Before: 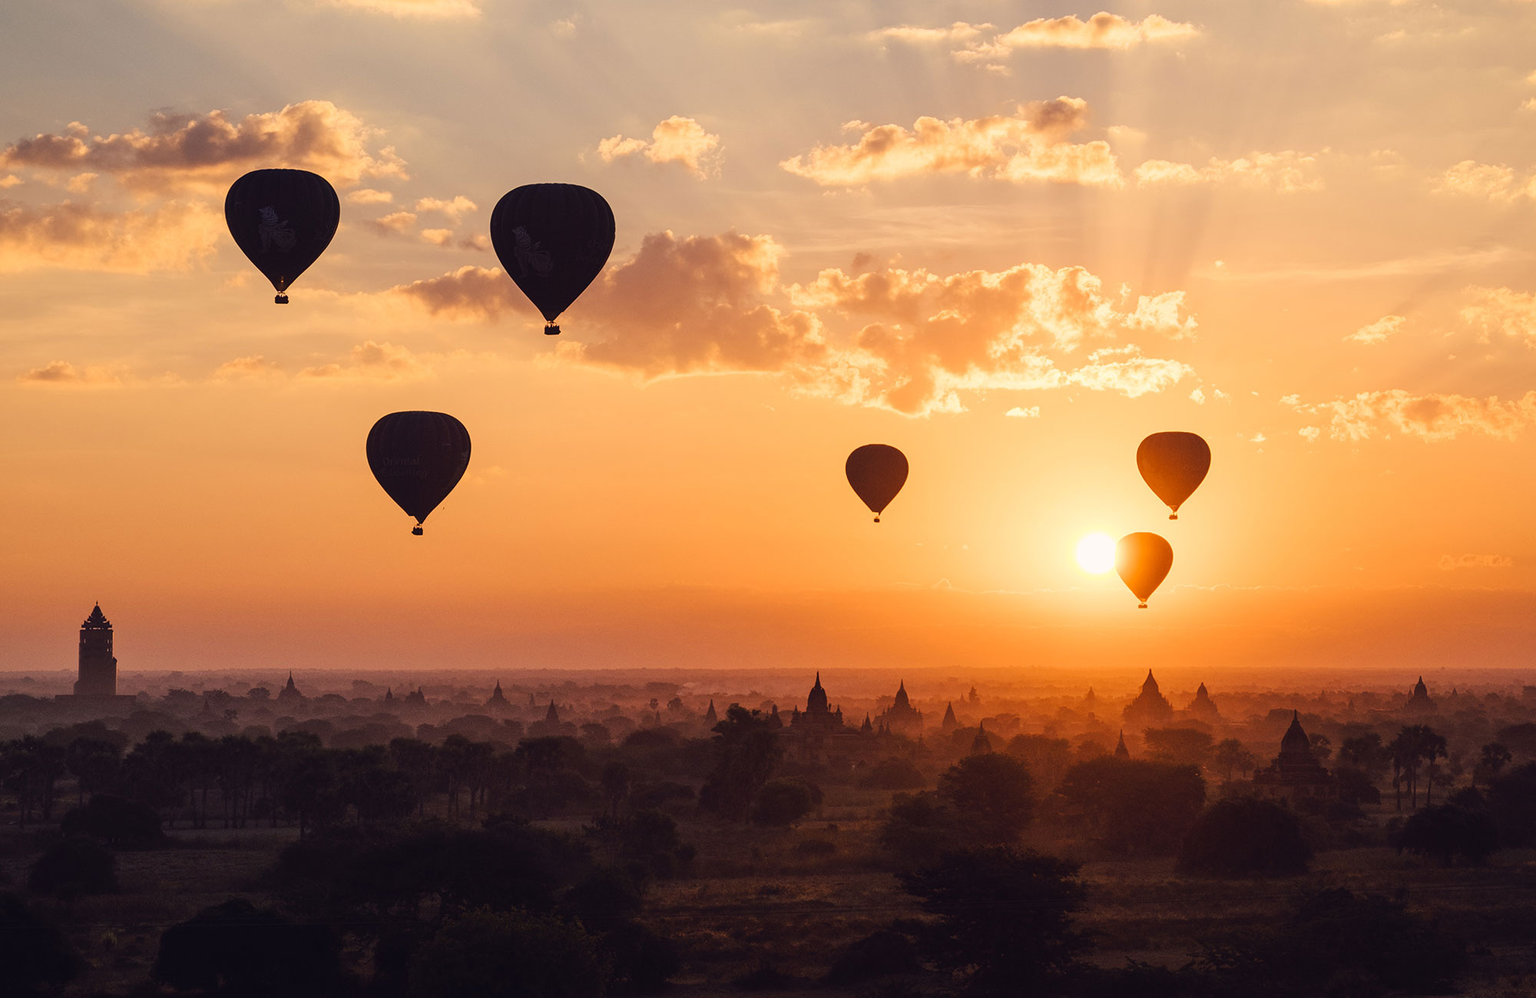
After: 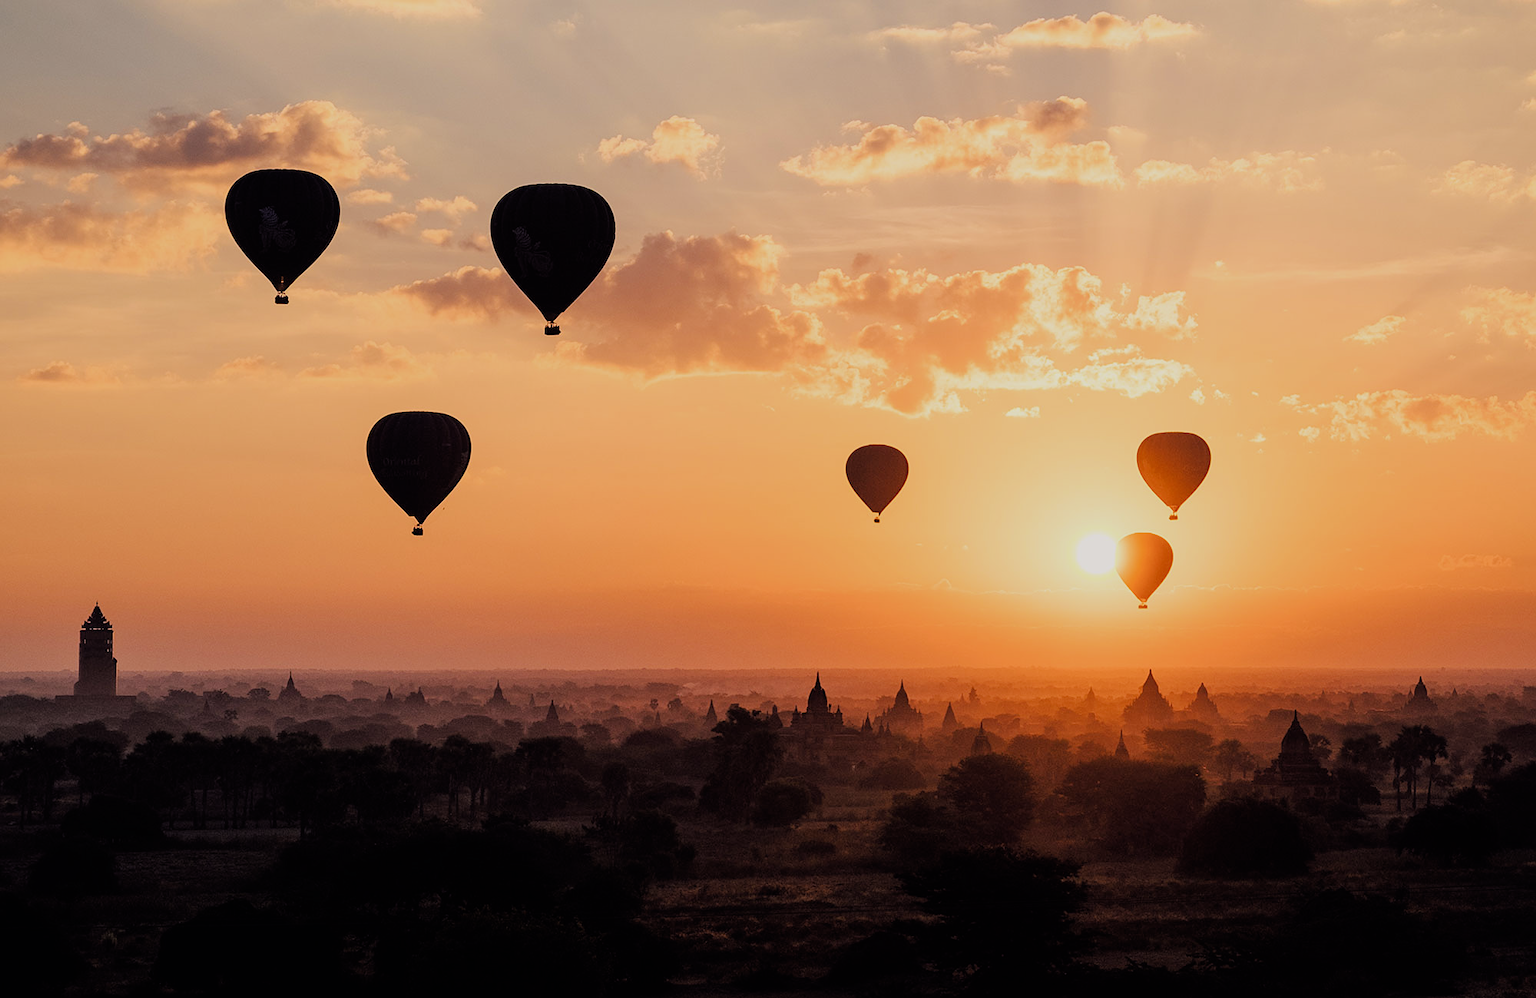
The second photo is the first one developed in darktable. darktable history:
sharpen: radius 1.308, amount 0.295, threshold 0.18
filmic rgb: black relative exposure -7.9 EV, white relative exposure 4.18 EV, hardness 4.07, latitude 51.6%, contrast 1.013, shadows ↔ highlights balance 5.56%, iterations of high-quality reconstruction 0
